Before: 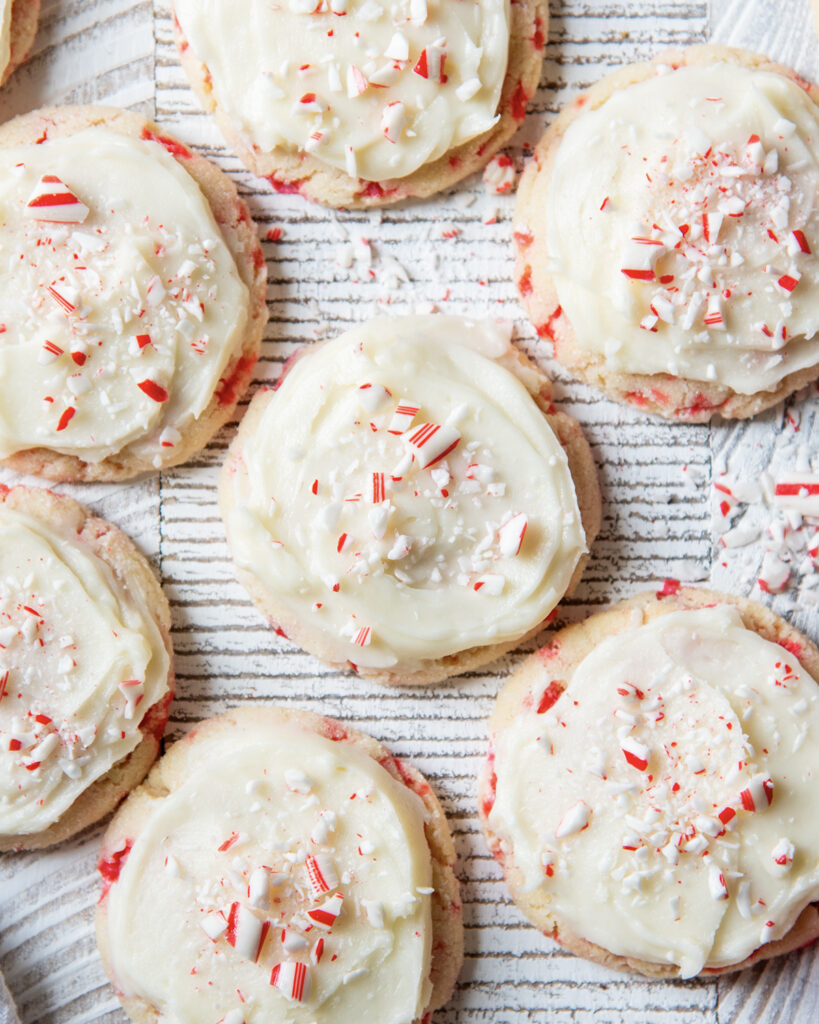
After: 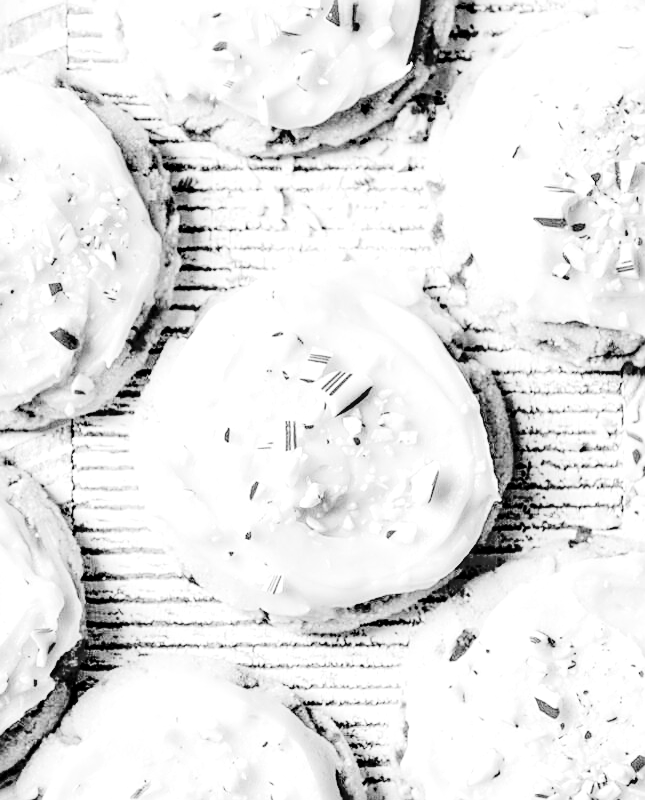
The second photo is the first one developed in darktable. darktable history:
exposure: black level correction 0, exposure 1 EV, compensate highlight preservation false
crop and rotate: left 10.77%, top 5.1%, right 10.41%, bottom 16.76%
contrast brightness saturation: contrast -0.03, brightness -0.59, saturation -1
local contrast: detail 150%
shadows and highlights: low approximation 0.01, soften with gaussian
sharpen: on, module defaults
white balance: red 0.925, blue 1.046
rgb curve: curves: ch0 [(0, 0) (0.21, 0.15) (0.24, 0.21) (0.5, 0.75) (0.75, 0.96) (0.89, 0.99) (1, 1)]; ch1 [(0, 0.02) (0.21, 0.13) (0.25, 0.2) (0.5, 0.67) (0.75, 0.9) (0.89, 0.97) (1, 1)]; ch2 [(0, 0.02) (0.21, 0.13) (0.25, 0.2) (0.5, 0.67) (0.75, 0.9) (0.89, 0.97) (1, 1)], compensate middle gray true
